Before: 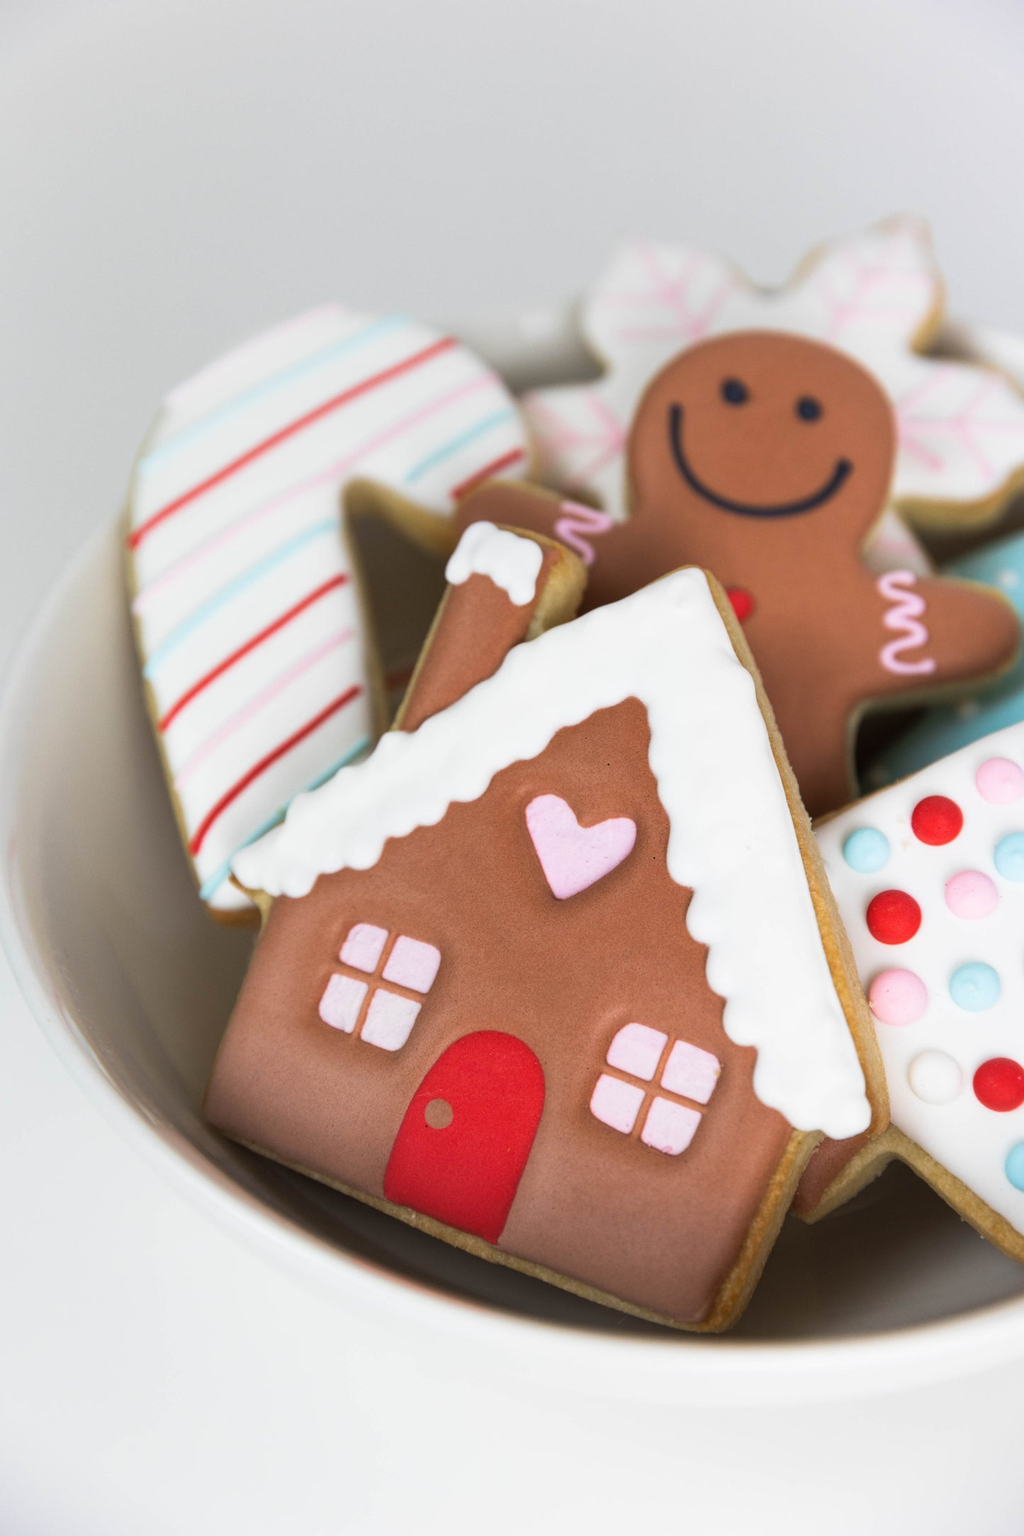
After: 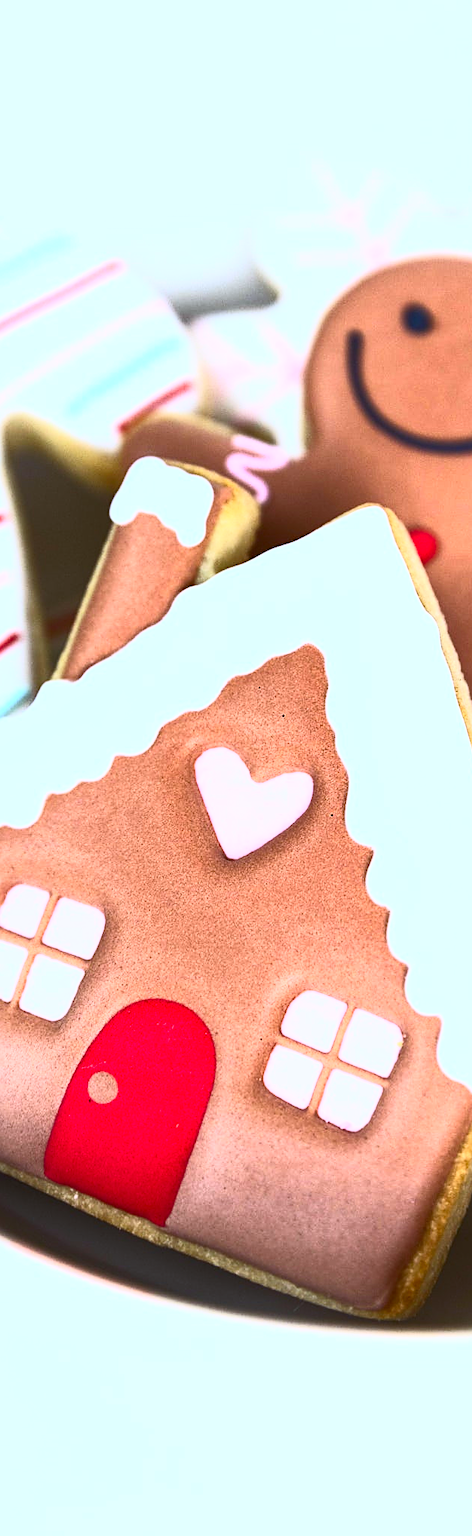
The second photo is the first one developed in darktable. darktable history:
crop: left 33.452%, top 6.025%, right 23.155%
white balance: red 0.926, green 1.003, blue 1.133
contrast brightness saturation: contrast 0.83, brightness 0.59, saturation 0.59
sharpen: on, module defaults
